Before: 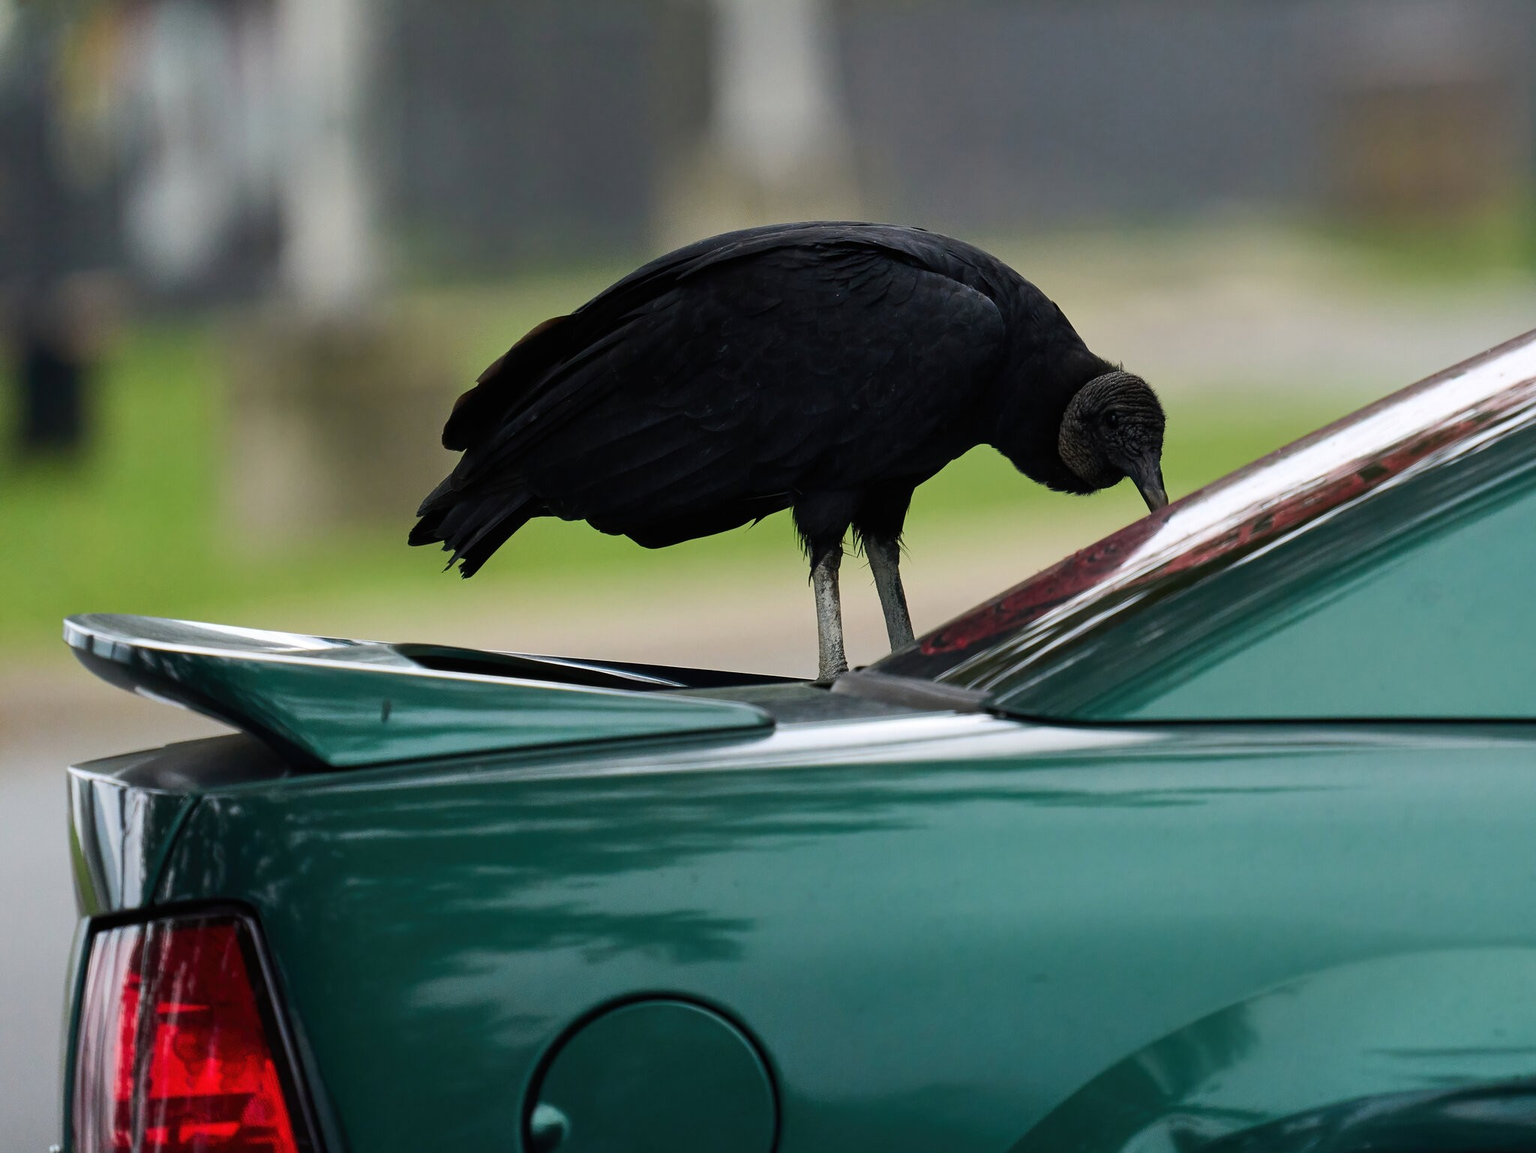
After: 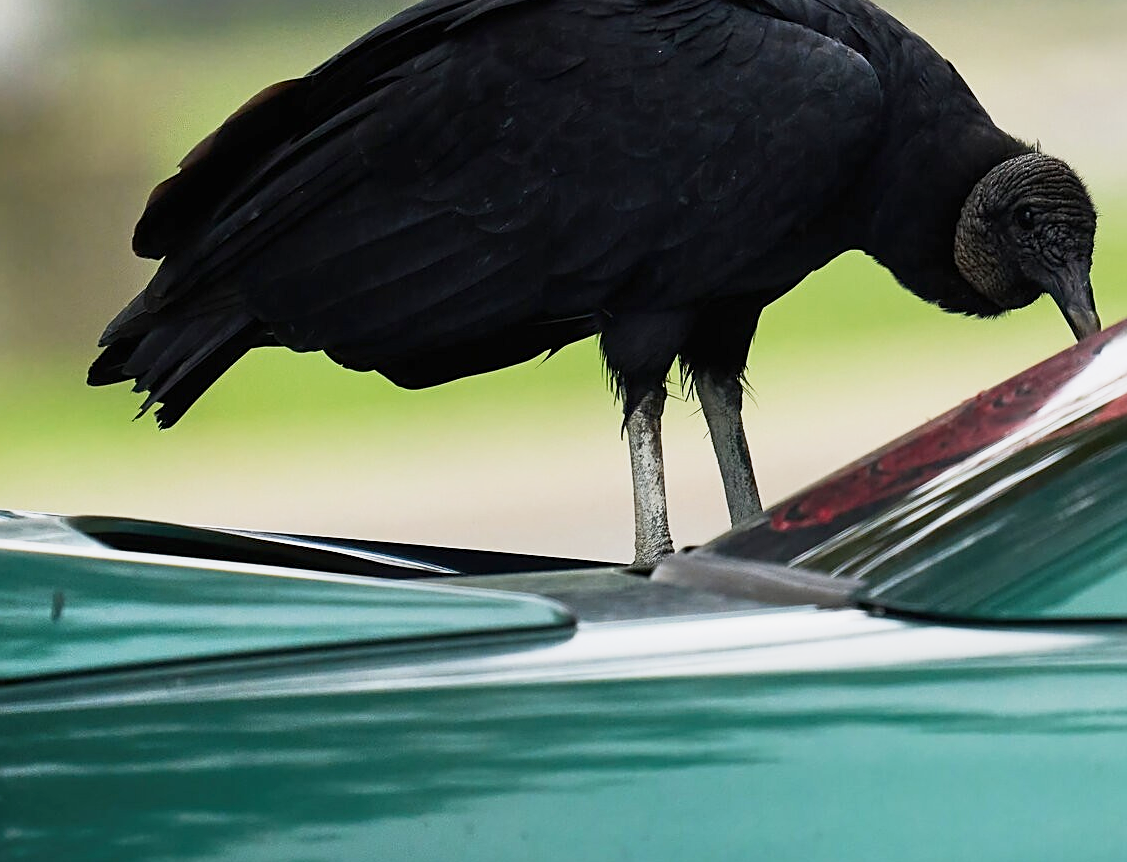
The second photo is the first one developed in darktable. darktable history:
base curve: curves: ch0 [(0, 0) (0.088, 0.125) (0.176, 0.251) (0.354, 0.501) (0.613, 0.749) (1, 0.877)], preserve colors none
exposure: exposure 0.202 EV, compensate exposure bias true, compensate highlight preservation false
sharpen: on, module defaults
crop and rotate: left 22.32%, top 22.291%, right 22.643%, bottom 21.613%
